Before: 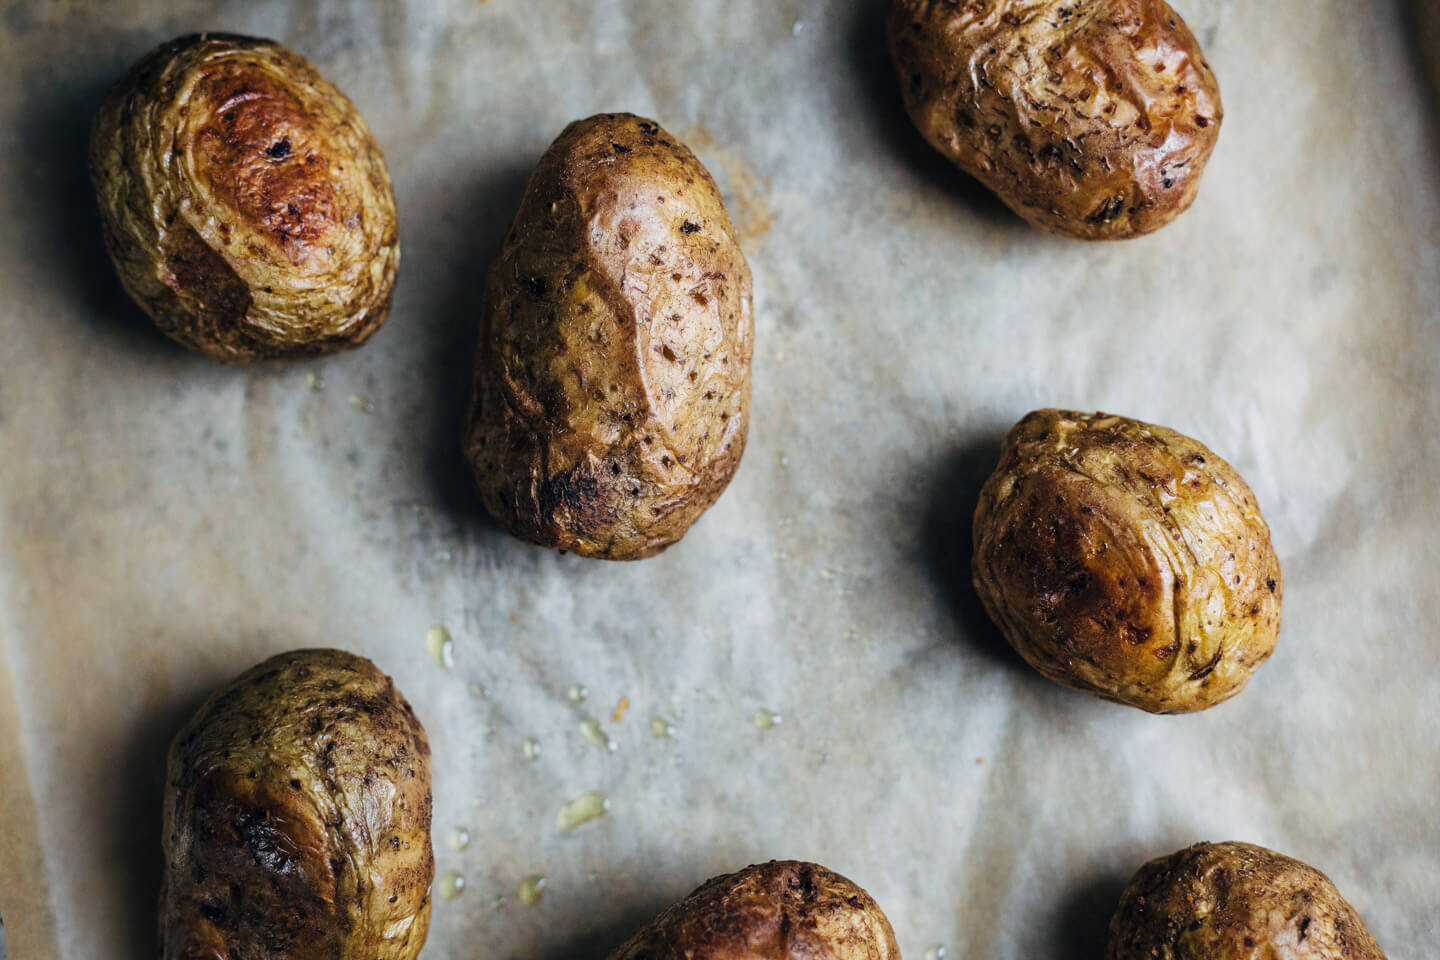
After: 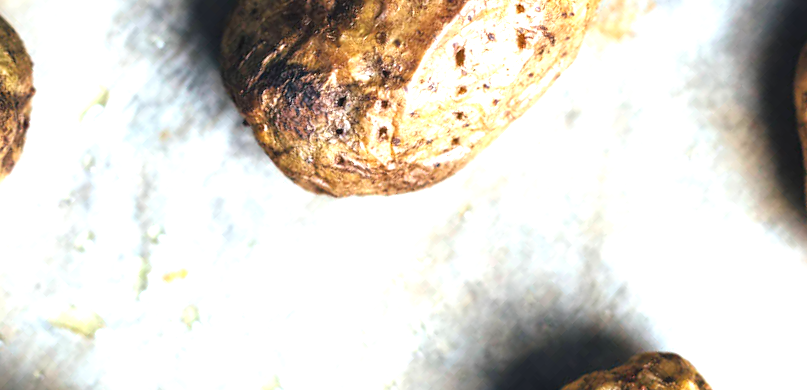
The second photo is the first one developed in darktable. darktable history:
crop and rotate: angle -44.83°, top 16.358%, right 0.887%, bottom 11.72%
exposure: black level correction -0.002, exposure 1.342 EV, compensate exposure bias true, compensate highlight preservation false
